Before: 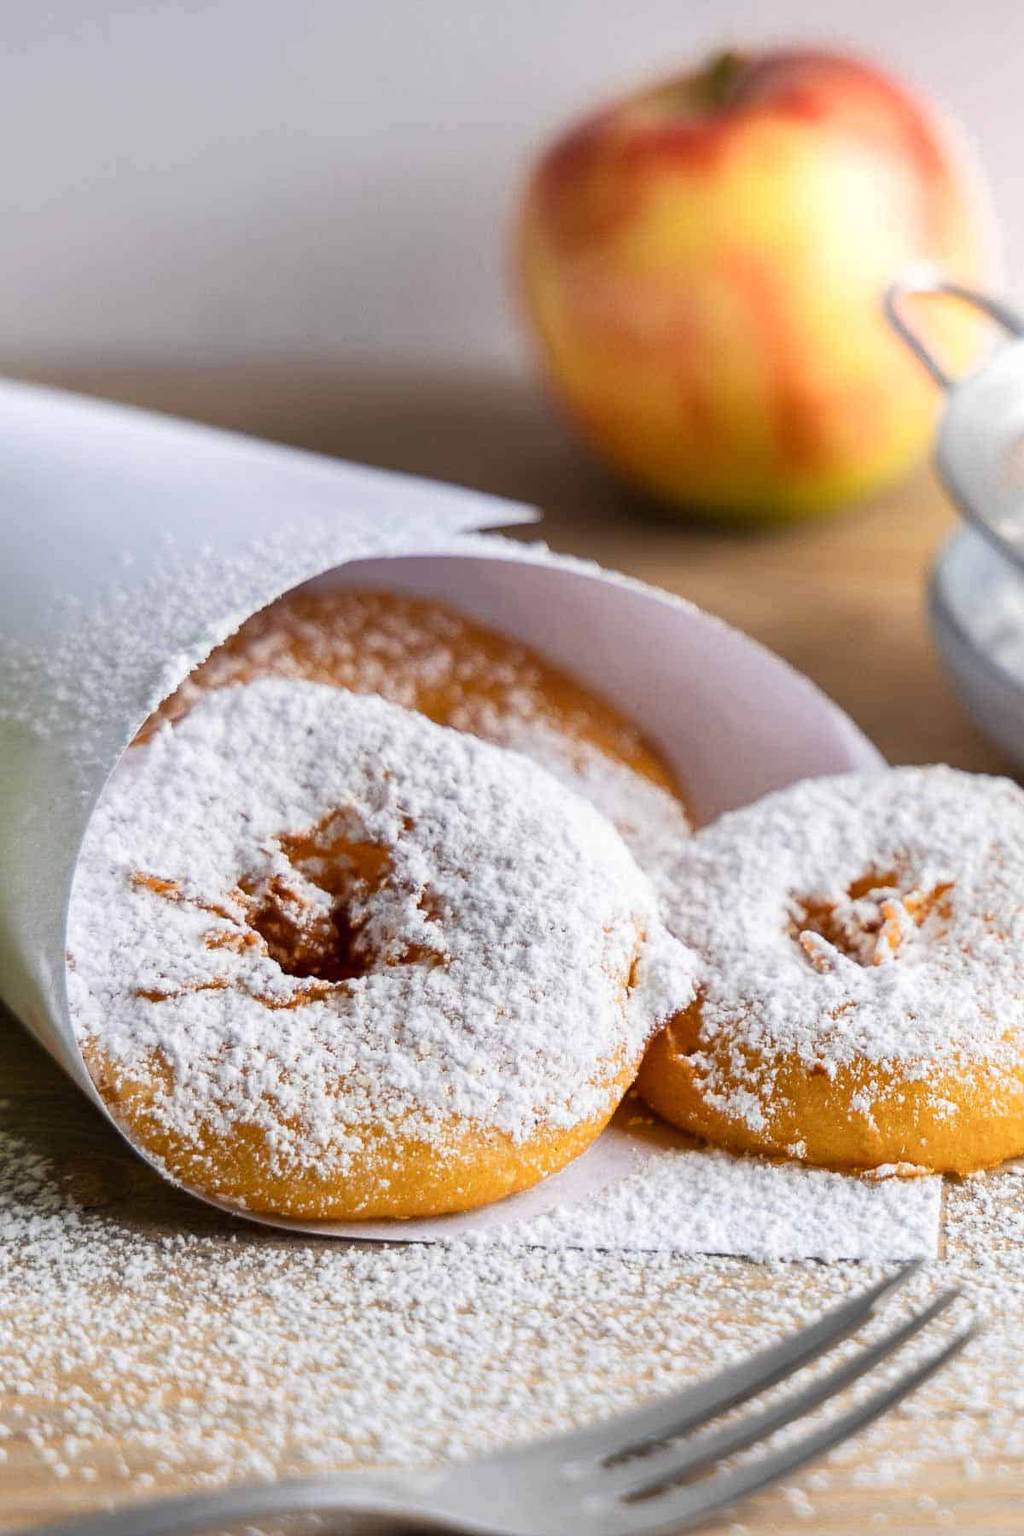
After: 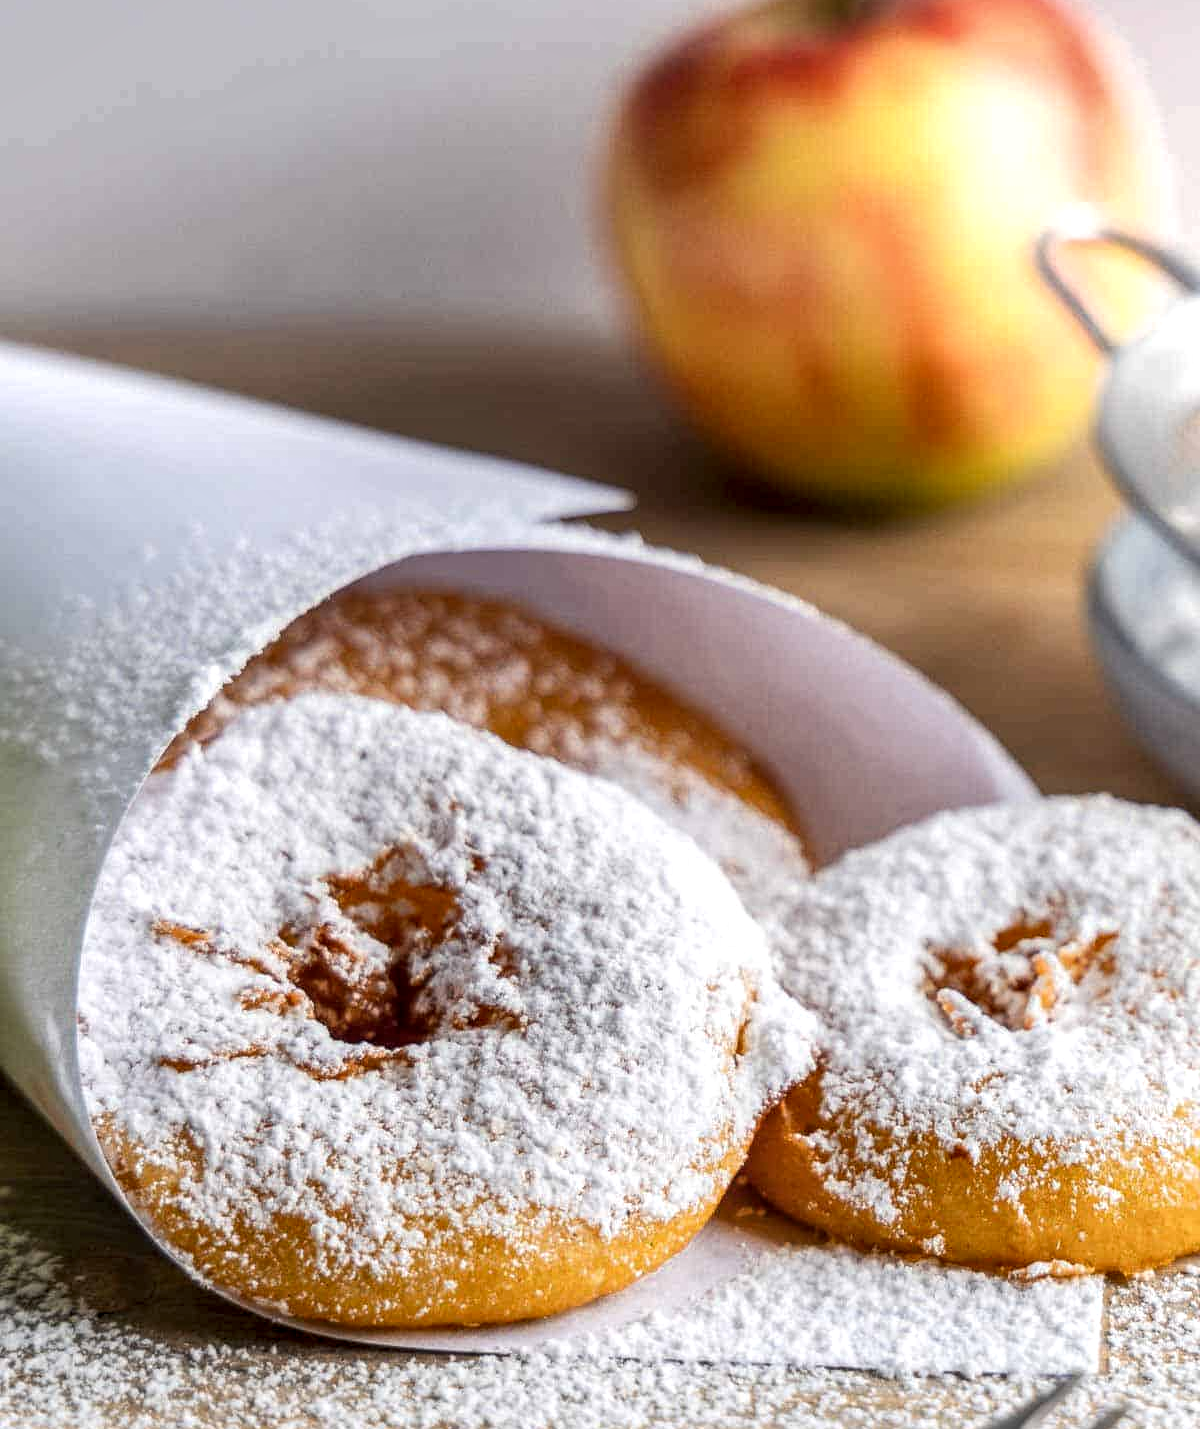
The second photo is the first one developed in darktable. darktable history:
crop and rotate: top 5.667%, bottom 14.937%
local contrast: highlights 61%, detail 143%, midtone range 0.428
white balance: red 1, blue 1
